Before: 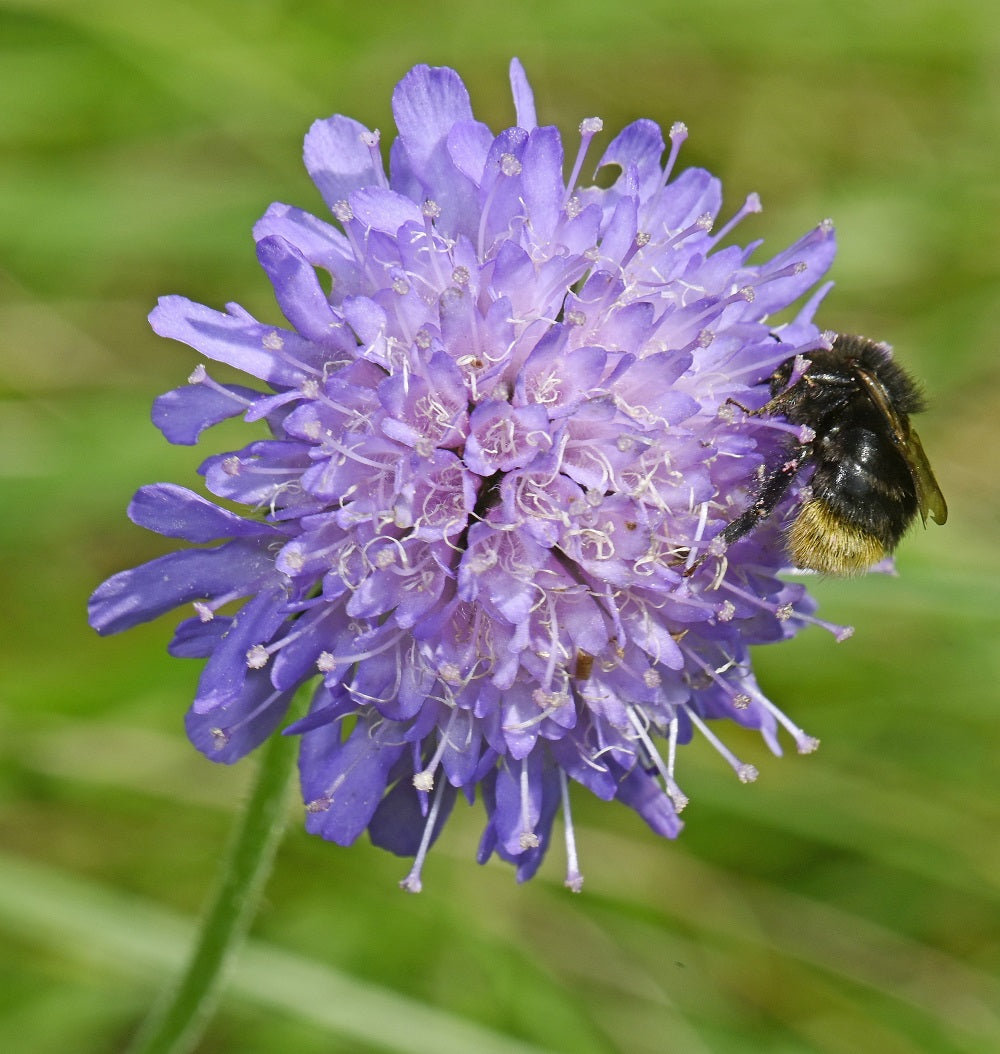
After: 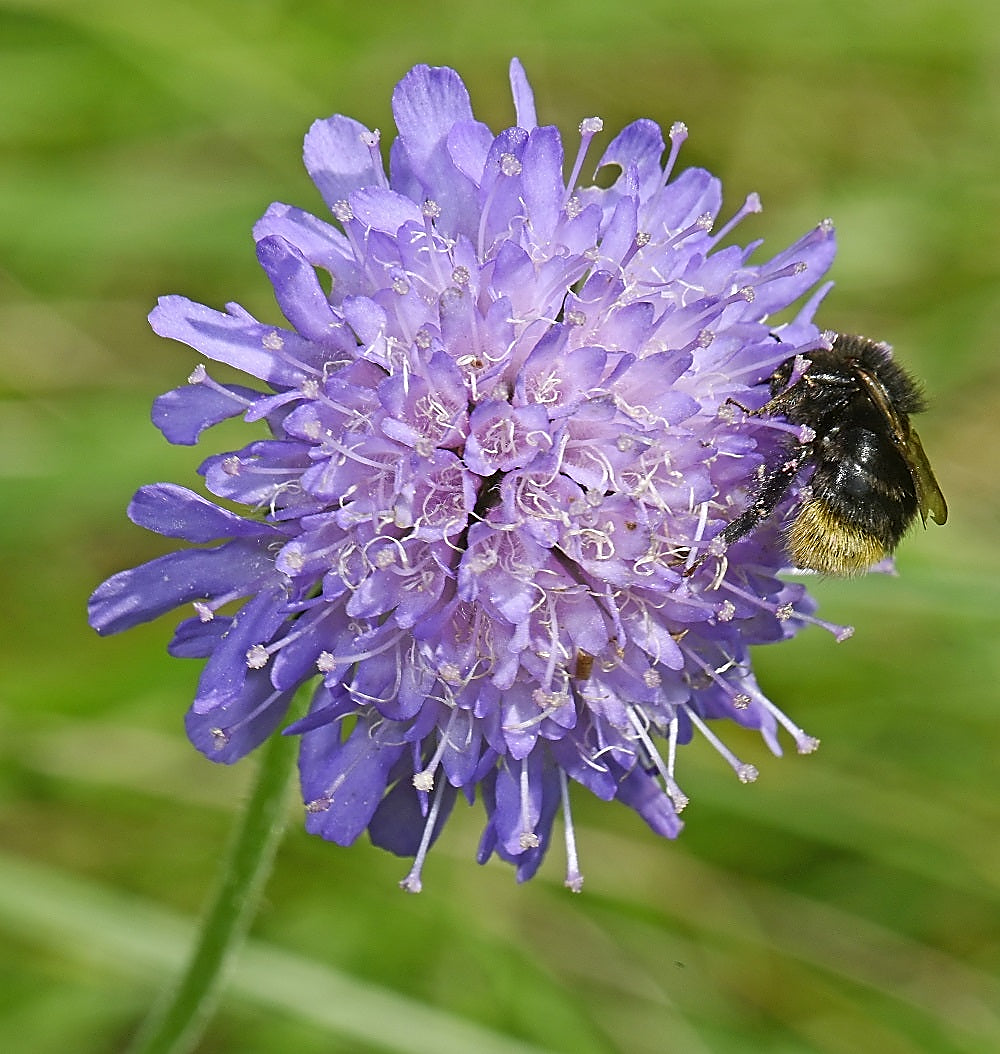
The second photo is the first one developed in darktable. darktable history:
sharpen: radius 1.412, amount 1.261, threshold 0.74
